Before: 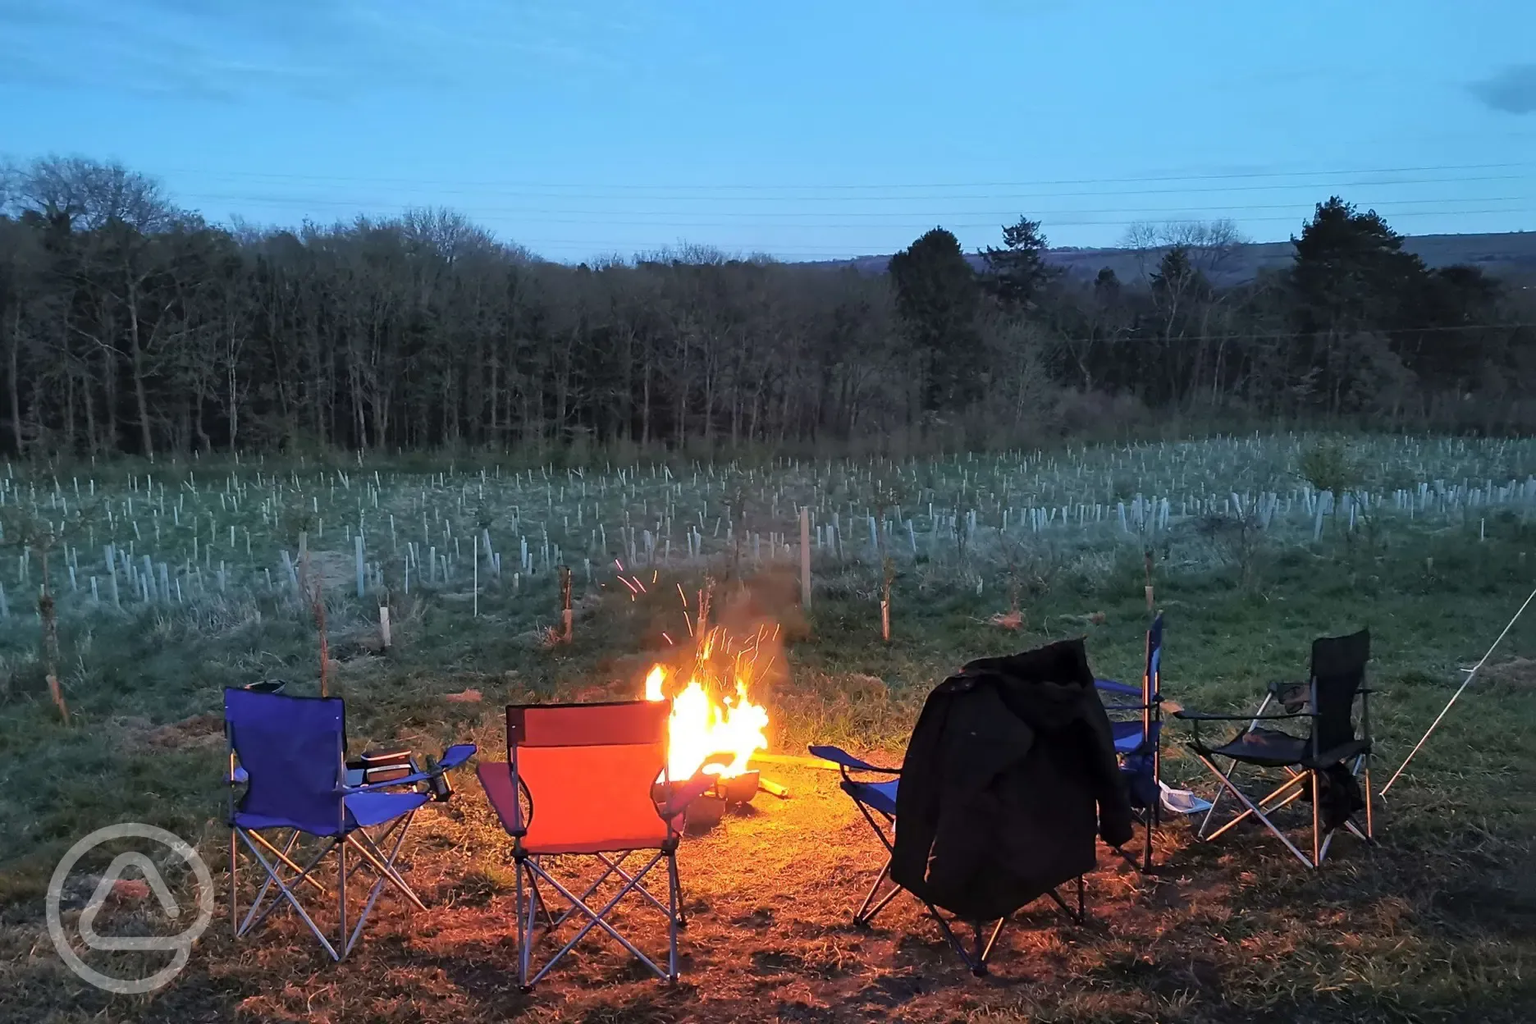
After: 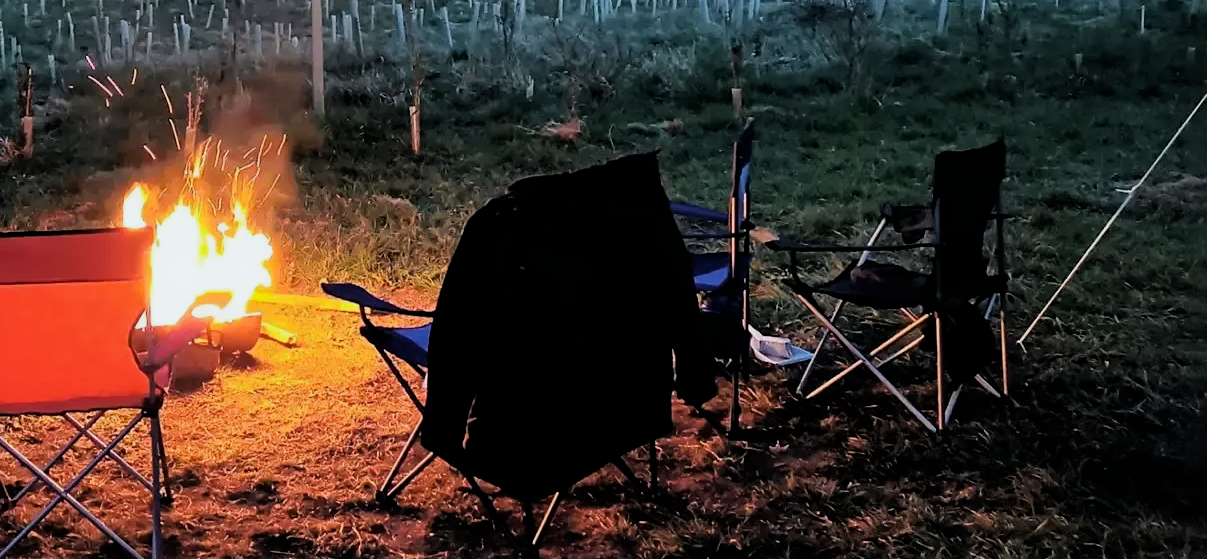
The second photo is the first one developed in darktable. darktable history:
haze removal: compatibility mode true, adaptive false
crop and rotate: left 35.509%, top 50.238%, bottom 4.934%
filmic rgb: black relative exposure -5 EV, white relative exposure 3.5 EV, hardness 3.19, contrast 1.3, highlights saturation mix -50%
